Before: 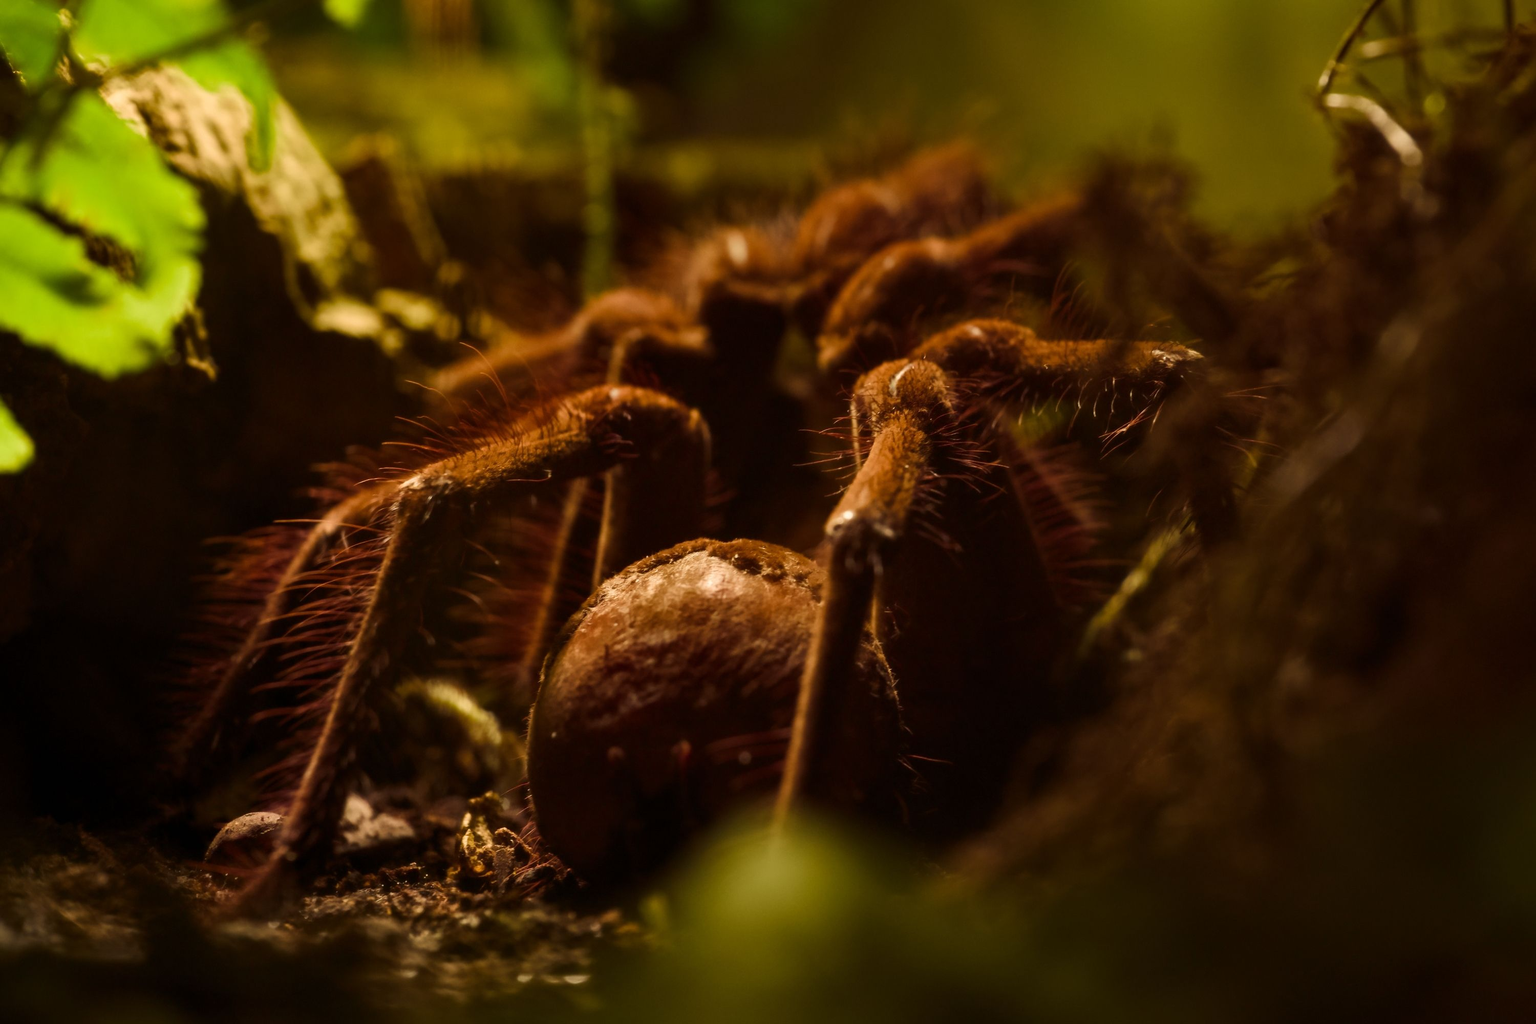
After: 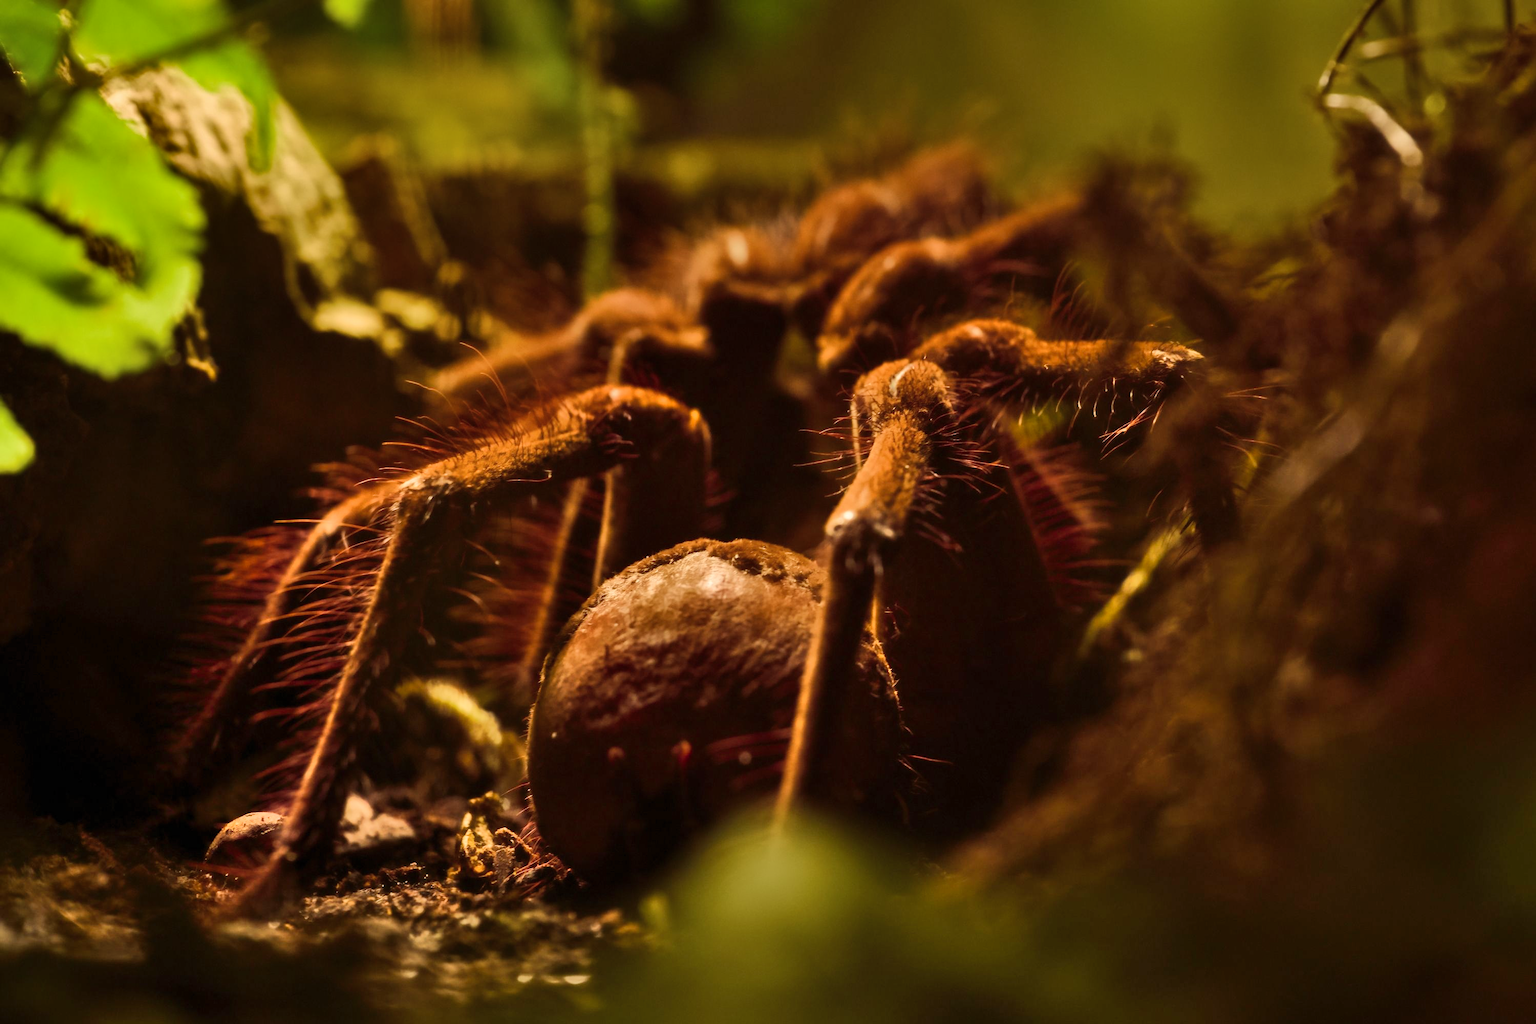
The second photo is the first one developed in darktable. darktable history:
shadows and highlights: low approximation 0.01, soften with gaussian
exposure: compensate highlight preservation false
